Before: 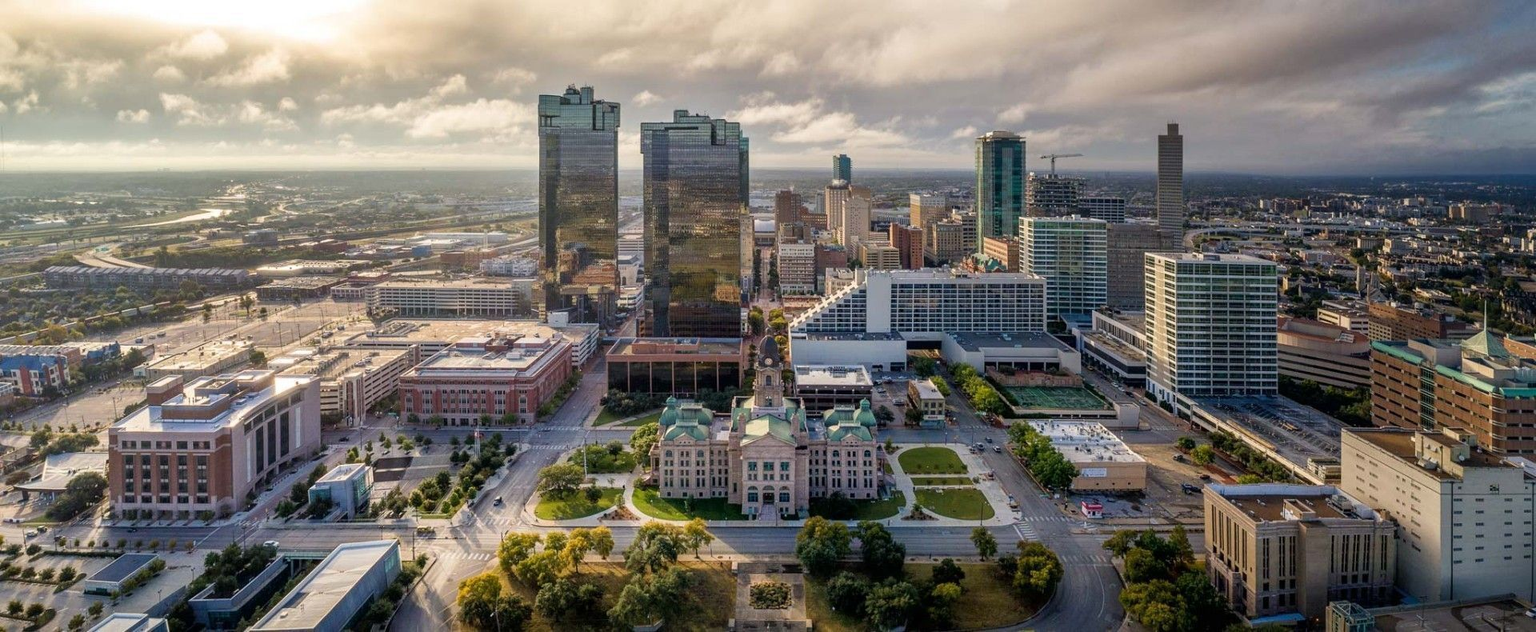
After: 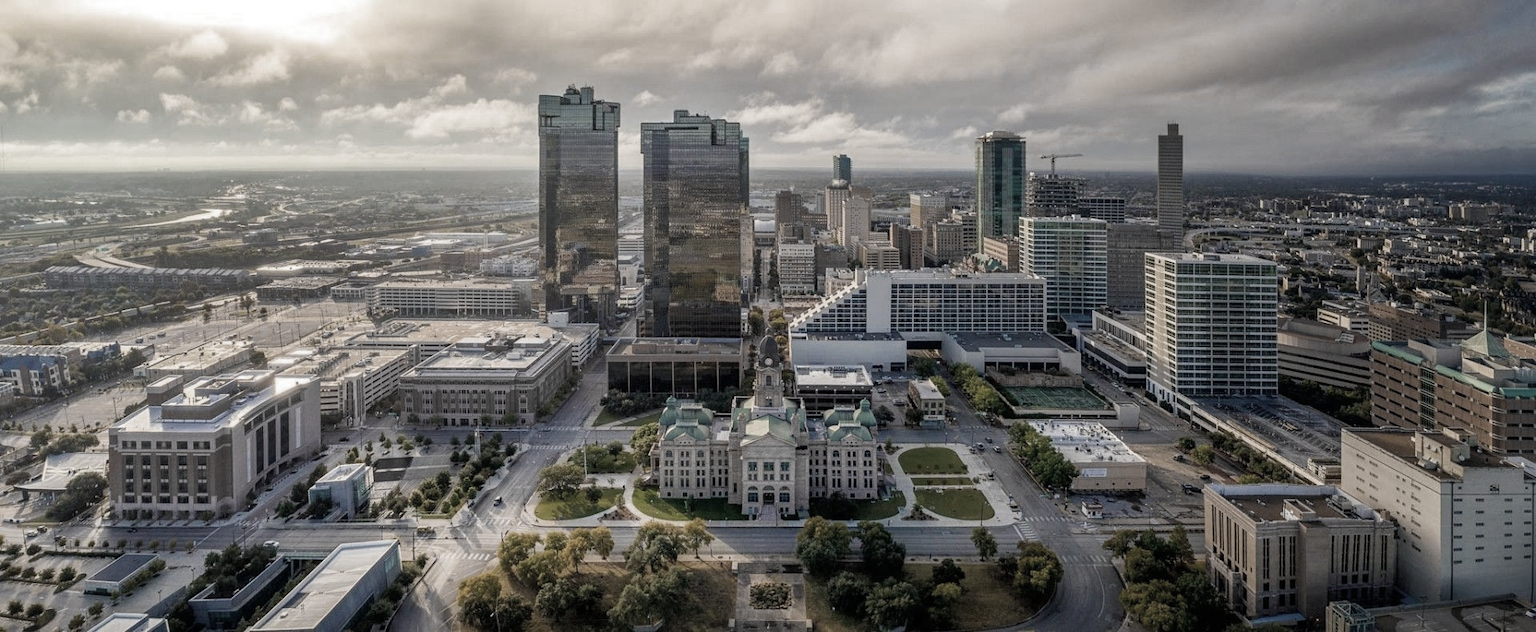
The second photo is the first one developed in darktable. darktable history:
color zones: curves: ch0 [(0, 0.487) (0.241, 0.395) (0.434, 0.373) (0.658, 0.412) (0.838, 0.487)]; ch1 [(0, 0) (0.053, 0.053) (0.211, 0.202) (0.579, 0.259) (0.781, 0.241)]
